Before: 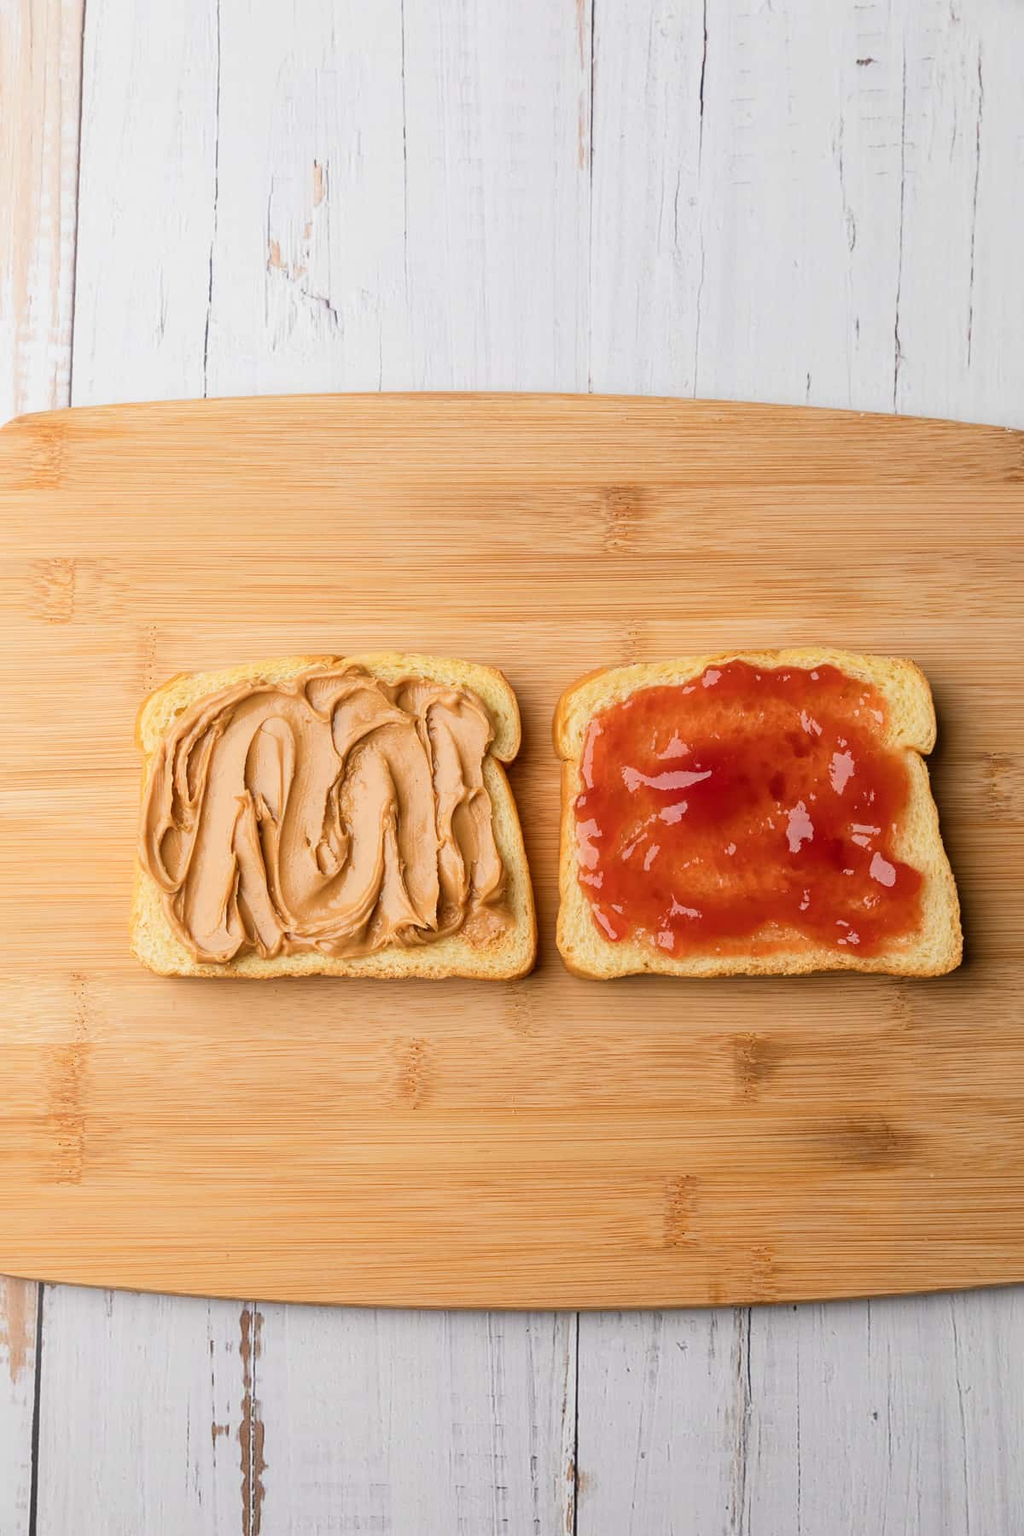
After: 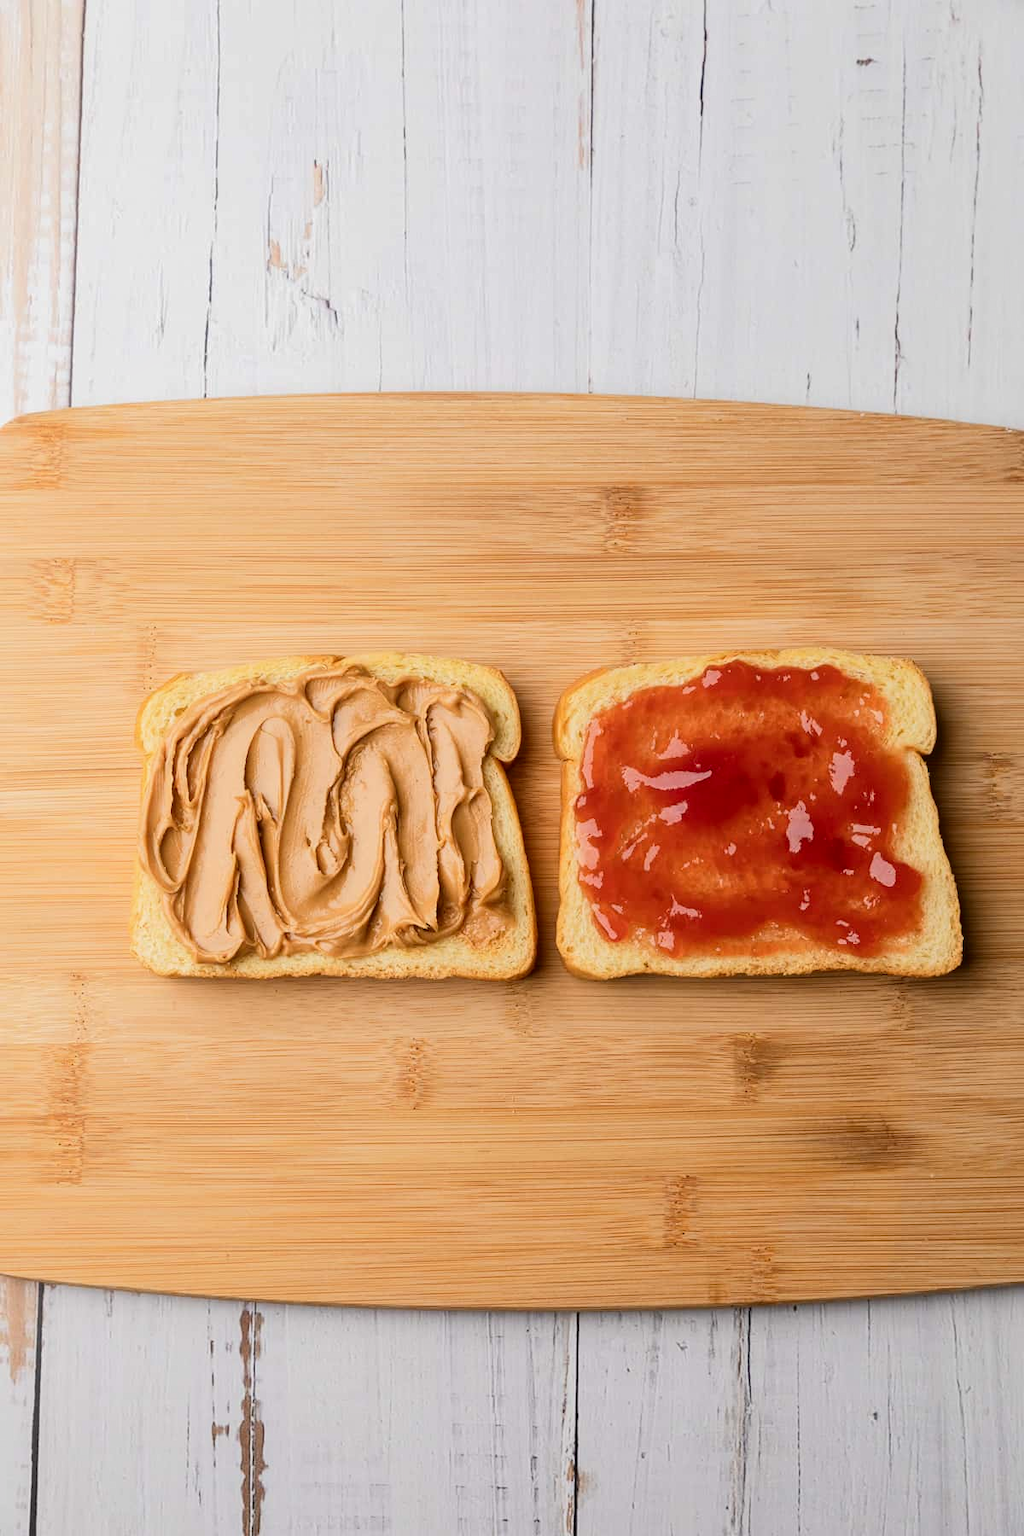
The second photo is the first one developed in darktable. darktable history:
shadows and highlights: radius 128.19, shadows 21.2, highlights -21.69, low approximation 0.01
tone curve: curves: ch0 [(0, 0) (0.003, 0.002) (0.011, 0.009) (0.025, 0.019) (0.044, 0.031) (0.069, 0.044) (0.1, 0.061) (0.136, 0.087) (0.177, 0.127) (0.224, 0.172) (0.277, 0.226) (0.335, 0.295) (0.399, 0.367) (0.468, 0.445) (0.543, 0.536) (0.623, 0.626) (0.709, 0.717) (0.801, 0.806) (0.898, 0.889) (1, 1)], color space Lab, independent channels, preserve colors none
